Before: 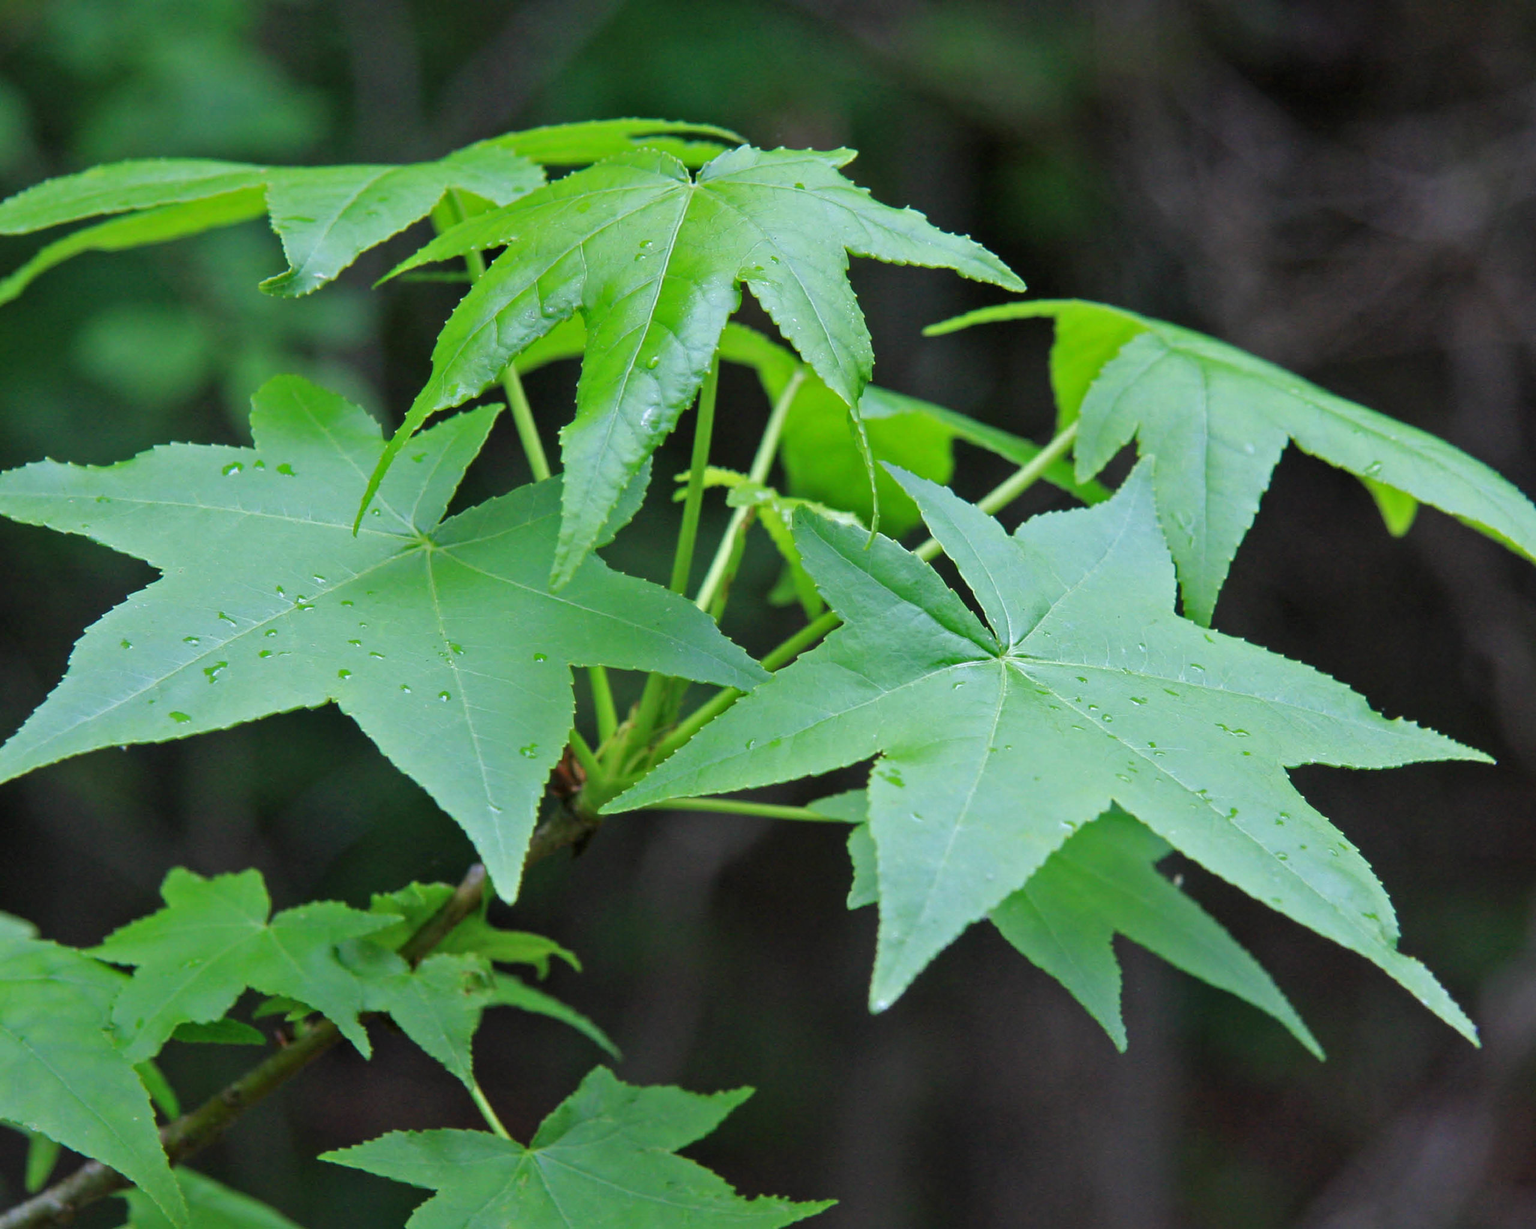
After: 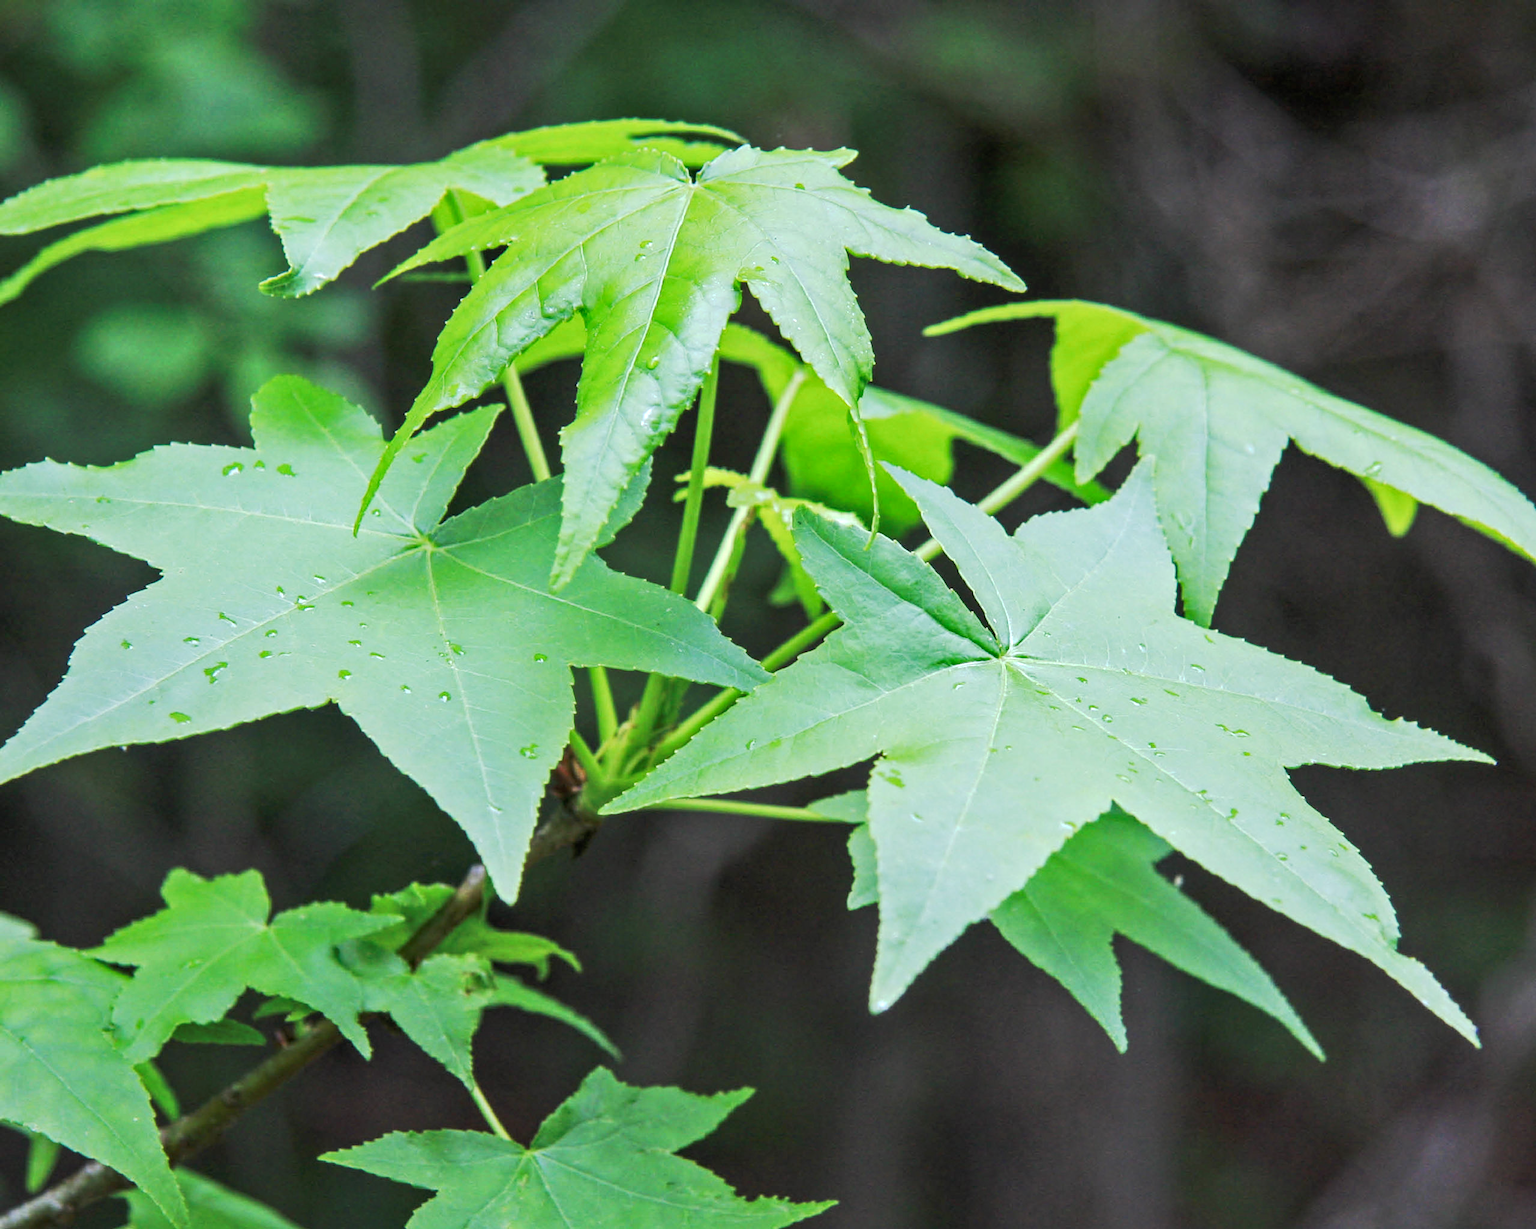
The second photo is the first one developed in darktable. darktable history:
local contrast: on, module defaults
tone curve: curves: ch0 [(0, 0) (0.003, 0.026) (0.011, 0.03) (0.025, 0.047) (0.044, 0.082) (0.069, 0.119) (0.1, 0.157) (0.136, 0.19) (0.177, 0.231) (0.224, 0.27) (0.277, 0.318) (0.335, 0.383) (0.399, 0.456) (0.468, 0.532) (0.543, 0.618) (0.623, 0.71) (0.709, 0.786) (0.801, 0.851) (0.898, 0.908) (1, 1)], preserve colors none
tone equalizer: -8 EV -0.417 EV, -7 EV -0.389 EV, -6 EV -0.333 EV, -5 EV -0.222 EV, -3 EV 0.222 EV, -2 EV 0.333 EV, -1 EV 0.389 EV, +0 EV 0.417 EV, edges refinement/feathering 500, mask exposure compensation -1.57 EV, preserve details no
